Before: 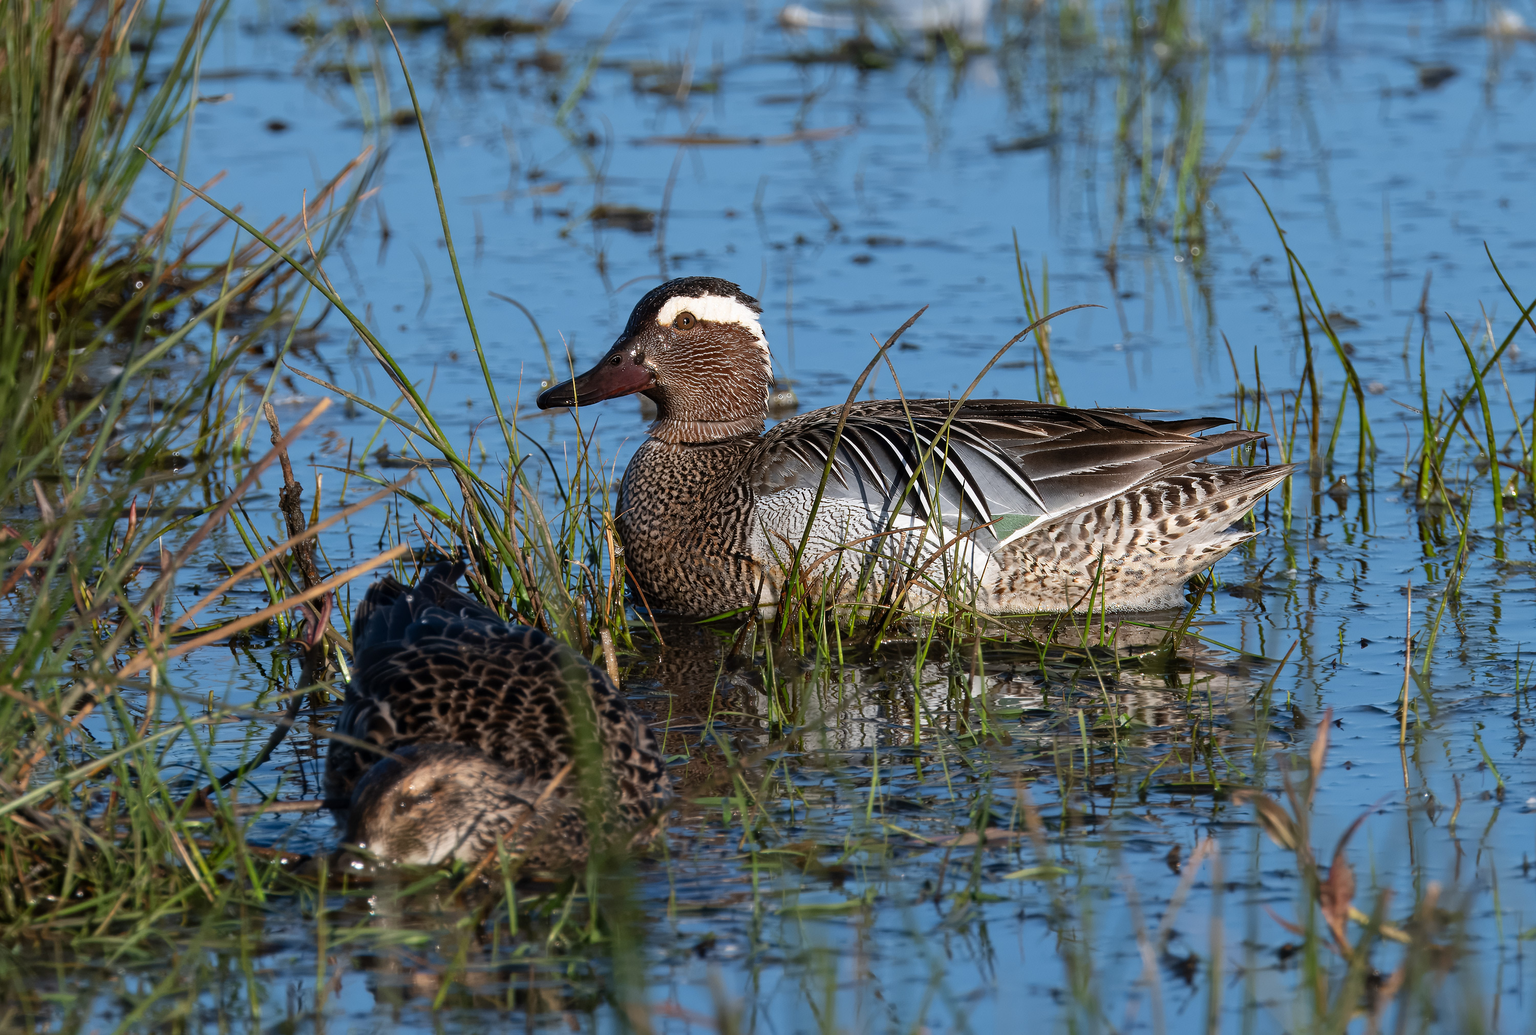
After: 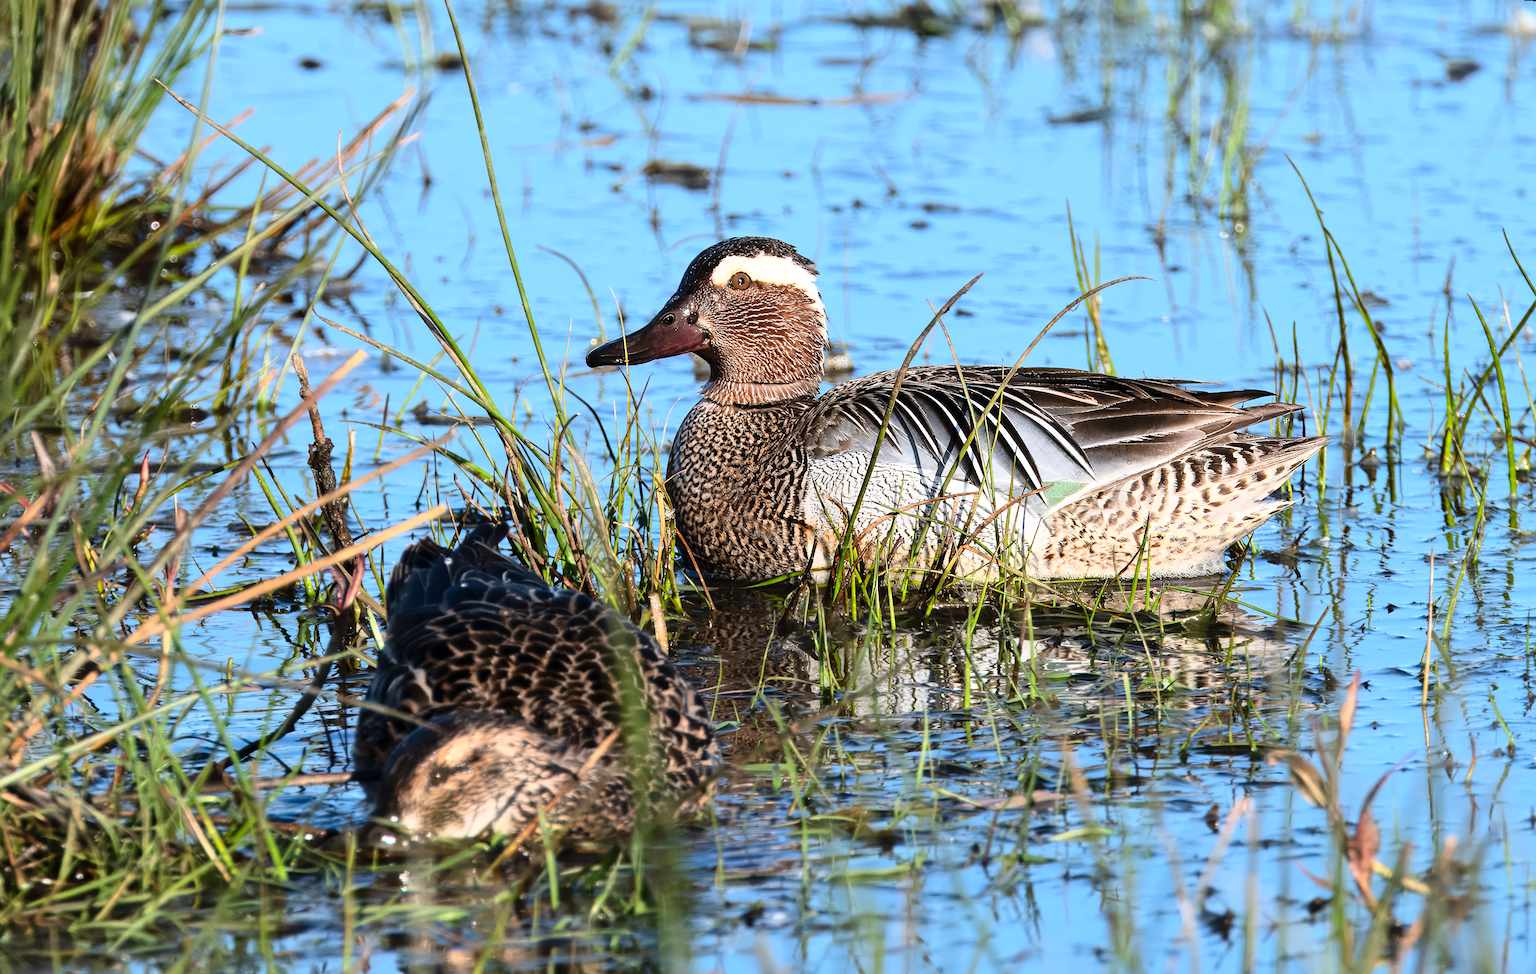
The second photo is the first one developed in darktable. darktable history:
rotate and perspective: rotation 0.679°, lens shift (horizontal) 0.136, crop left 0.009, crop right 0.991, crop top 0.078, crop bottom 0.95
base curve: curves: ch0 [(0, 0) (0.018, 0.026) (0.143, 0.37) (0.33, 0.731) (0.458, 0.853) (0.735, 0.965) (0.905, 0.986) (1, 1)]
color zones: curves: ch1 [(0, 0.513) (0.143, 0.524) (0.286, 0.511) (0.429, 0.506) (0.571, 0.503) (0.714, 0.503) (0.857, 0.508) (1, 0.513)]
